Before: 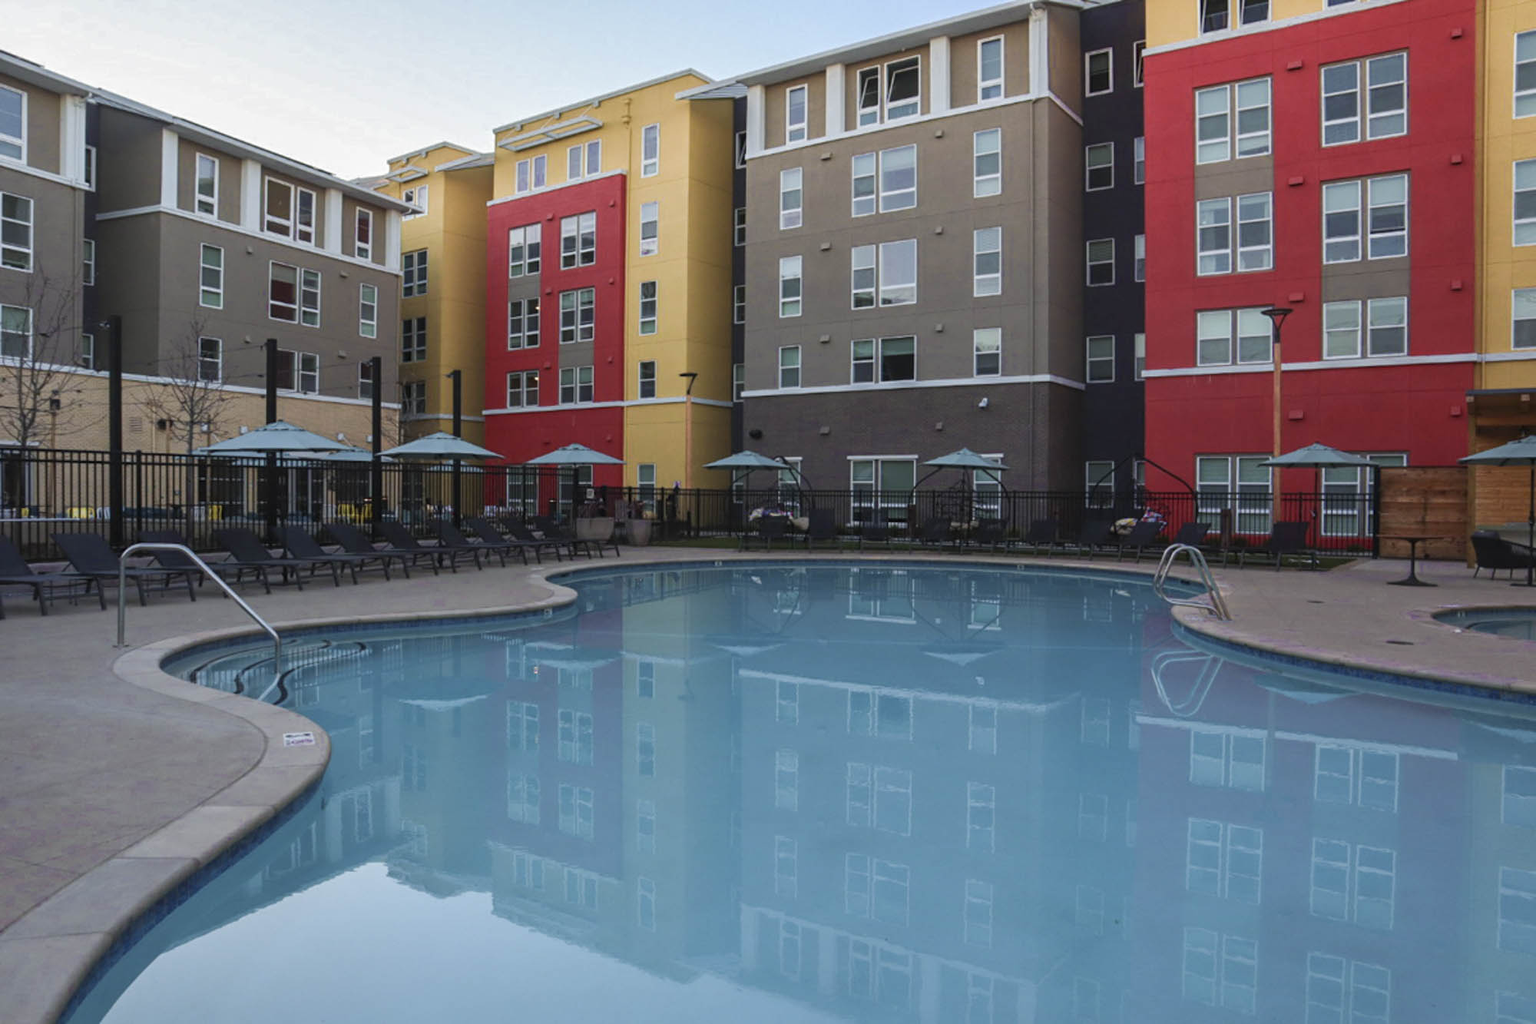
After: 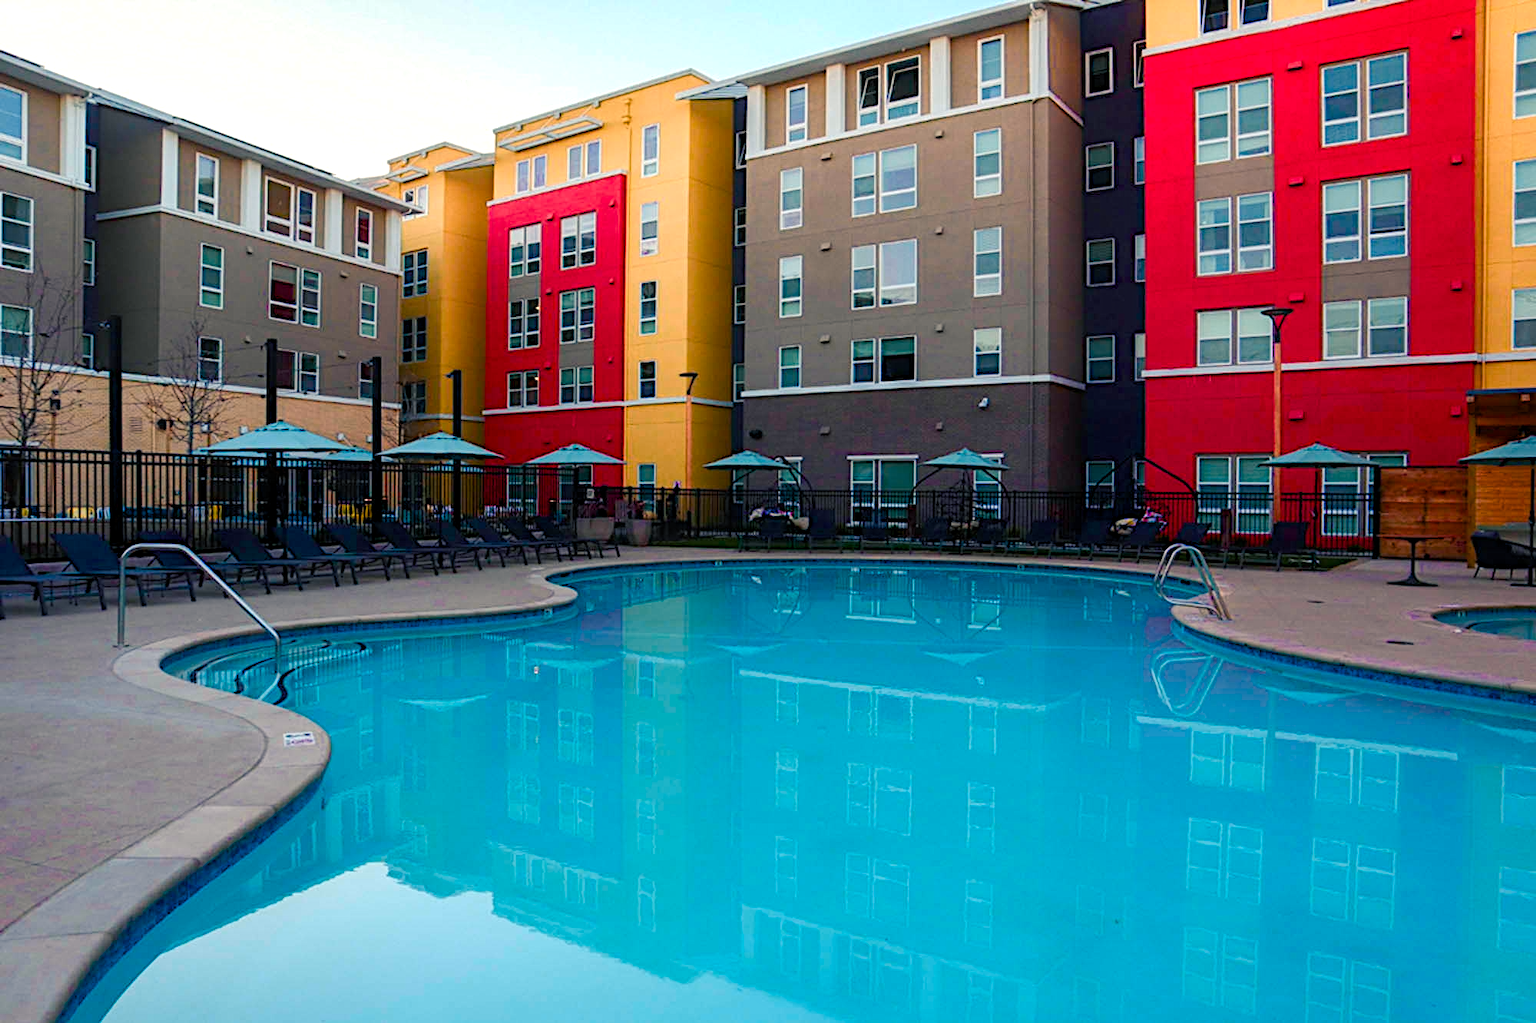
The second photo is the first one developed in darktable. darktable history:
contrast equalizer "soft": y [[0.5, 0.488, 0.462, 0.461, 0.491, 0.5], [0.5 ×6], [0.5 ×6], [0 ×6], [0 ×6]]
diffuse or sharpen "_builtin_sharpen demosaicing | AA filter": edge sensitivity 1, 1st order anisotropy 100%, 2nd order anisotropy 100%, 3rd order anisotropy 100%, 4th order anisotropy 100%, 1st order speed -25%, 2nd order speed -25%, 3rd order speed -25%, 4th order speed -25%
diffuse or sharpen "diffusion": radius span 100, 1st order speed 50%, 2nd order speed 50%, 3rd order speed 50%, 4th order speed 50% | blend: blend mode normal, opacity 10%; mask: uniform (no mask)
haze removal: strength -0.05
rgb primaries "subtle": red hue -0.035, red purity 1.14, green hue 0.035, green purity 1.2, blue hue -0.026, blue purity 1.2
tone equalizer "_builtin_contrast tone curve | soft": -8 EV -0.417 EV, -7 EV -0.389 EV, -6 EV -0.333 EV, -5 EV -0.222 EV, -3 EV 0.222 EV, -2 EV 0.333 EV, -1 EV 0.389 EV, +0 EV 0.417 EV, edges refinement/feathering 500, mask exposure compensation -1.57 EV, preserve details no
color equalizer "pacific": saturation › orange 1.03, saturation › yellow 0.883, saturation › green 0.883, saturation › blue 1.08, saturation › magenta 1.05, hue › orange -4.88, hue › green 8.78, brightness › red 1.06, brightness › orange 1.08, brightness › yellow 0.916, brightness › green 0.916, brightness › cyan 1.04, brightness › blue 1.12, brightness › magenta 1.07
color balance rgb: shadows lift › chroma 3%, shadows lift › hue 240.84°, highlights gain › chroma 3%, highlights gain › hue 73.2°, global offset › luminance -0.5%, perceptual saturation grading › global saturation 20%, perceptual saturation grading › highlights -25%, perceptual saturation grading › shadows 50%, global vibrance 25.26%
